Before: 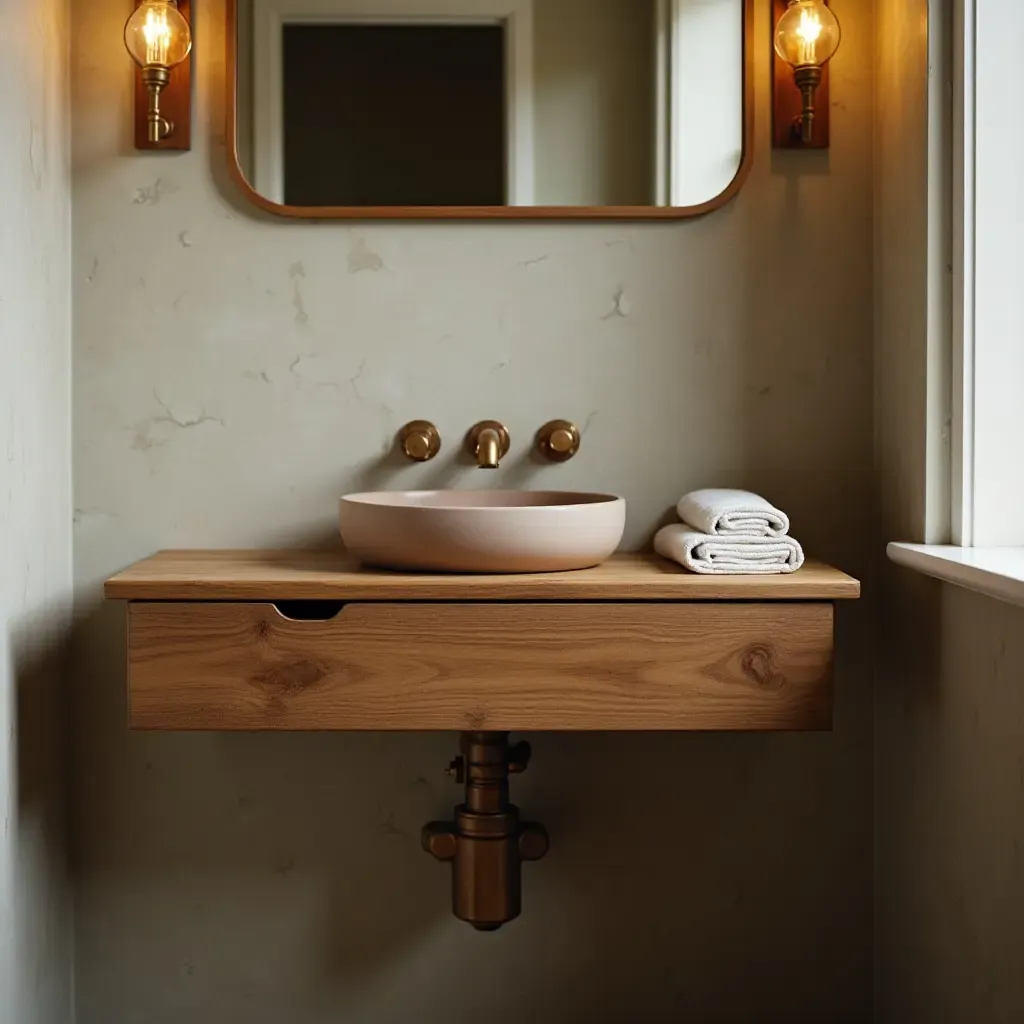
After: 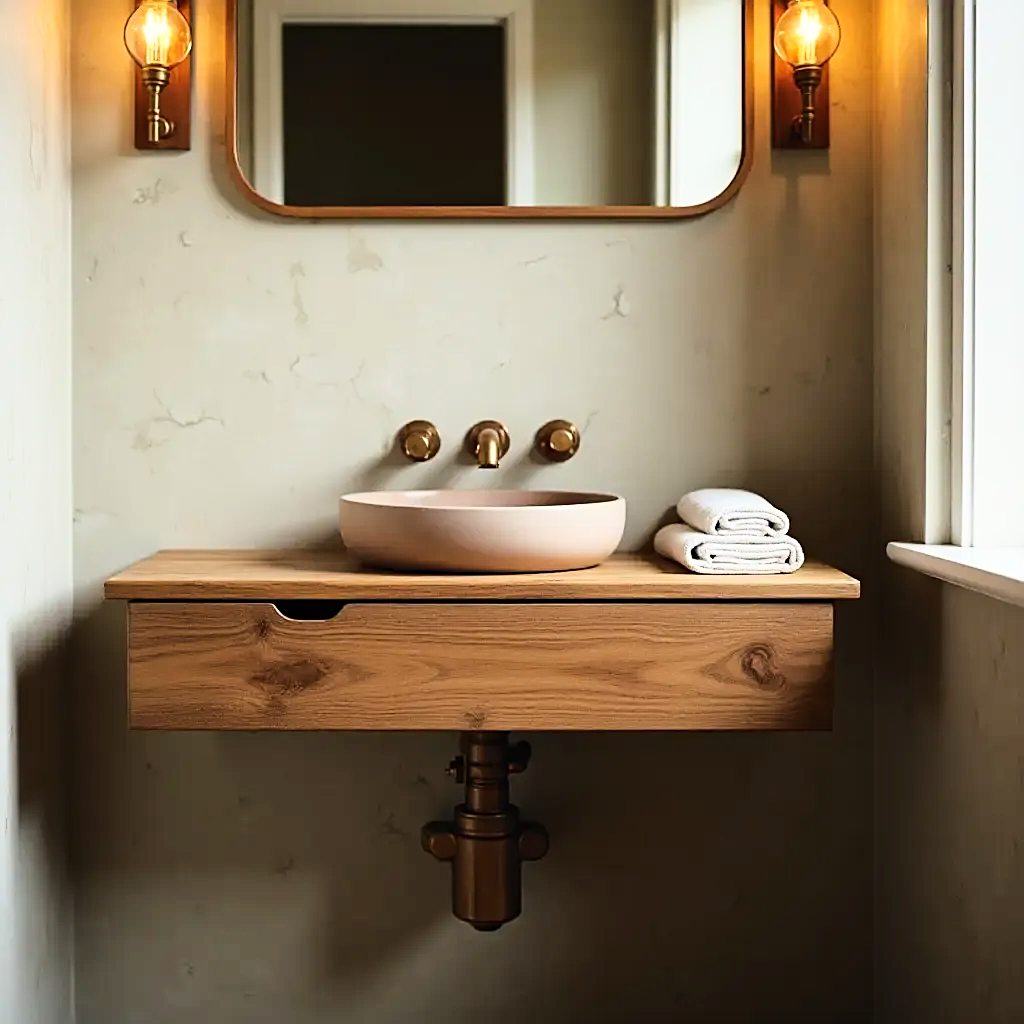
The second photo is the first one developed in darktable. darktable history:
tone equalizer: on, module defaults
base curve: curves: ch0 [(0, 0) (0.028, 0.03) (0.121, 0.232) (0.46, 0.748) (0.859, 0.968) (1, 1)]
sharpen: on, module defaults
exposure: compensate exposure bias true, compensate highlight preservation false
